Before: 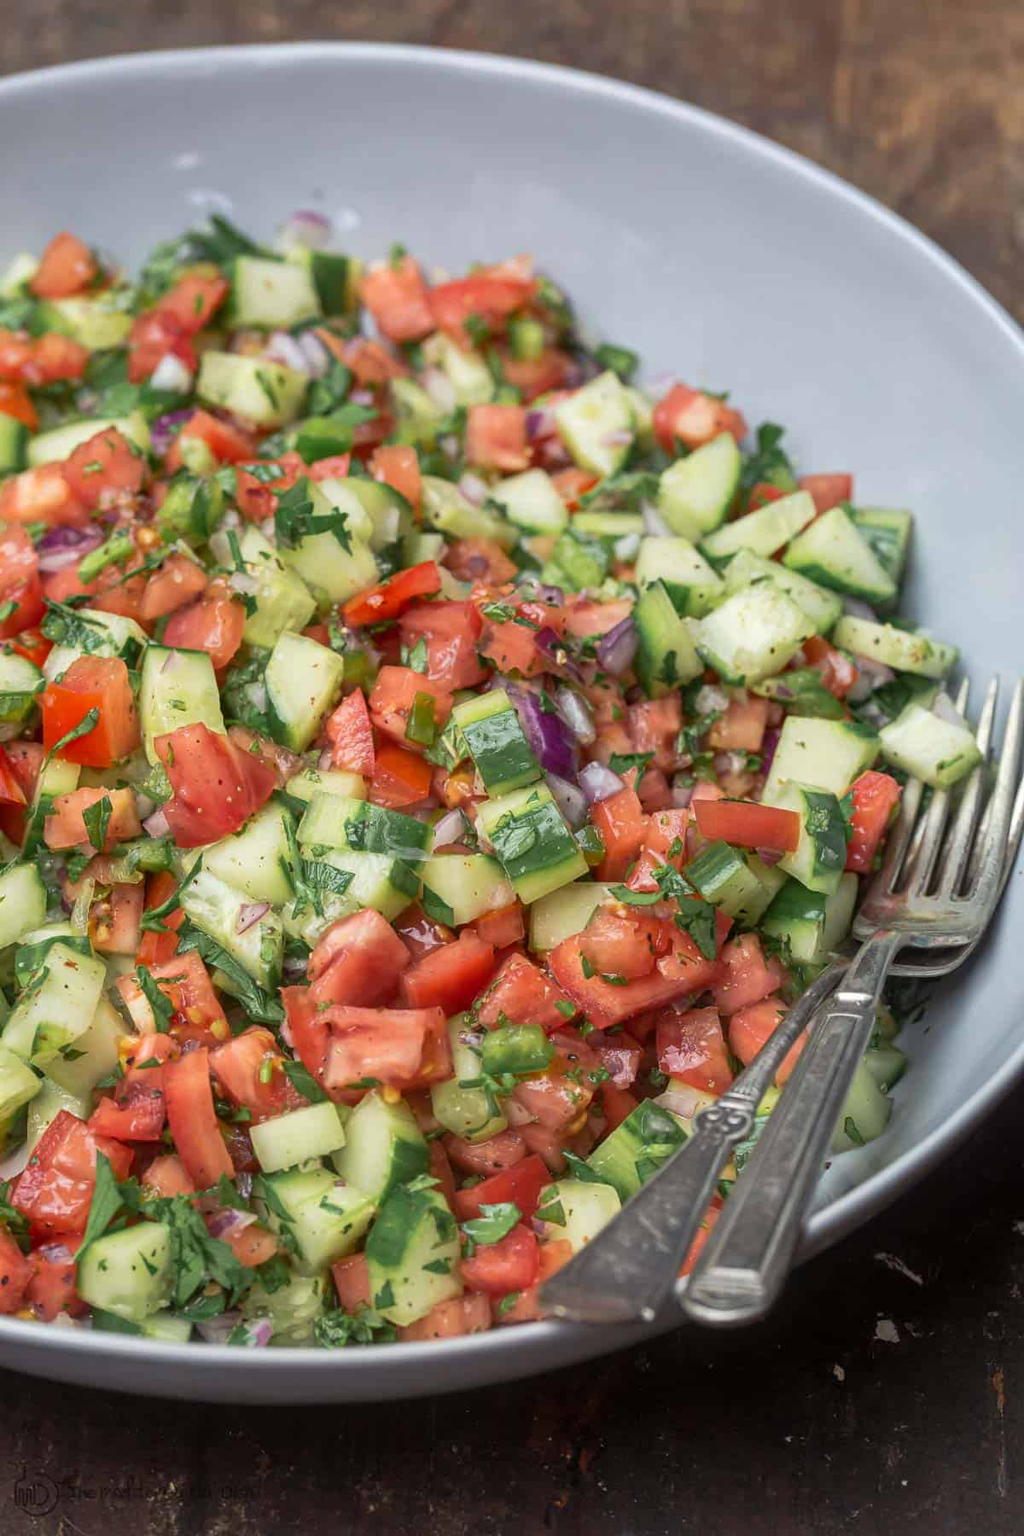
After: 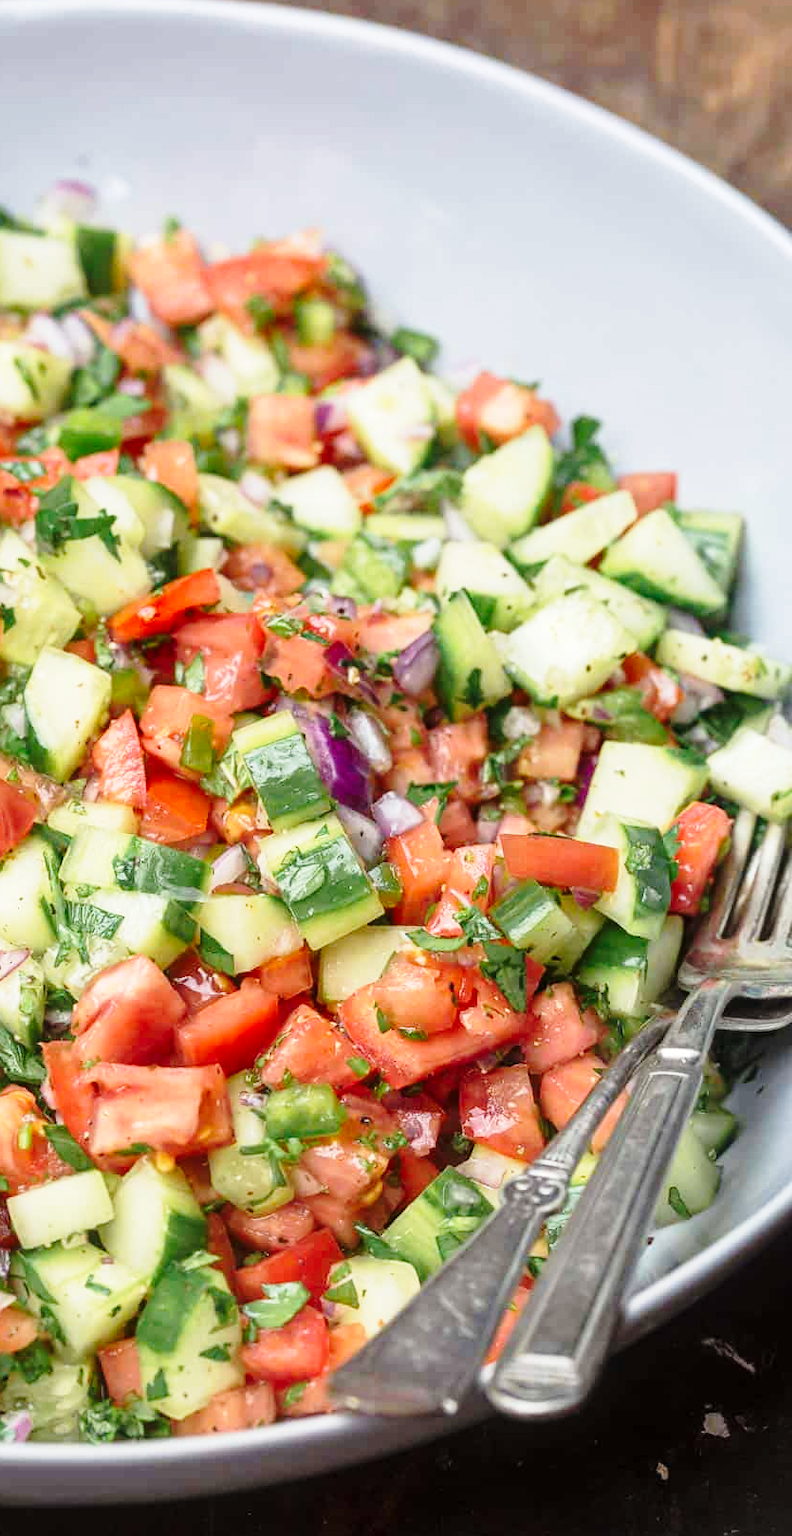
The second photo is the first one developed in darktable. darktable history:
crop and rotate: left 23.818%, top 3.271%, right 6.516%, bottom 6.736%
base curve: curves: ch0 [(0, 0) (0.028, 0.03) (0.121, 0.232) (0.46, 0.748) (0.859, 0.968) (1, 1)], preserve colors none
